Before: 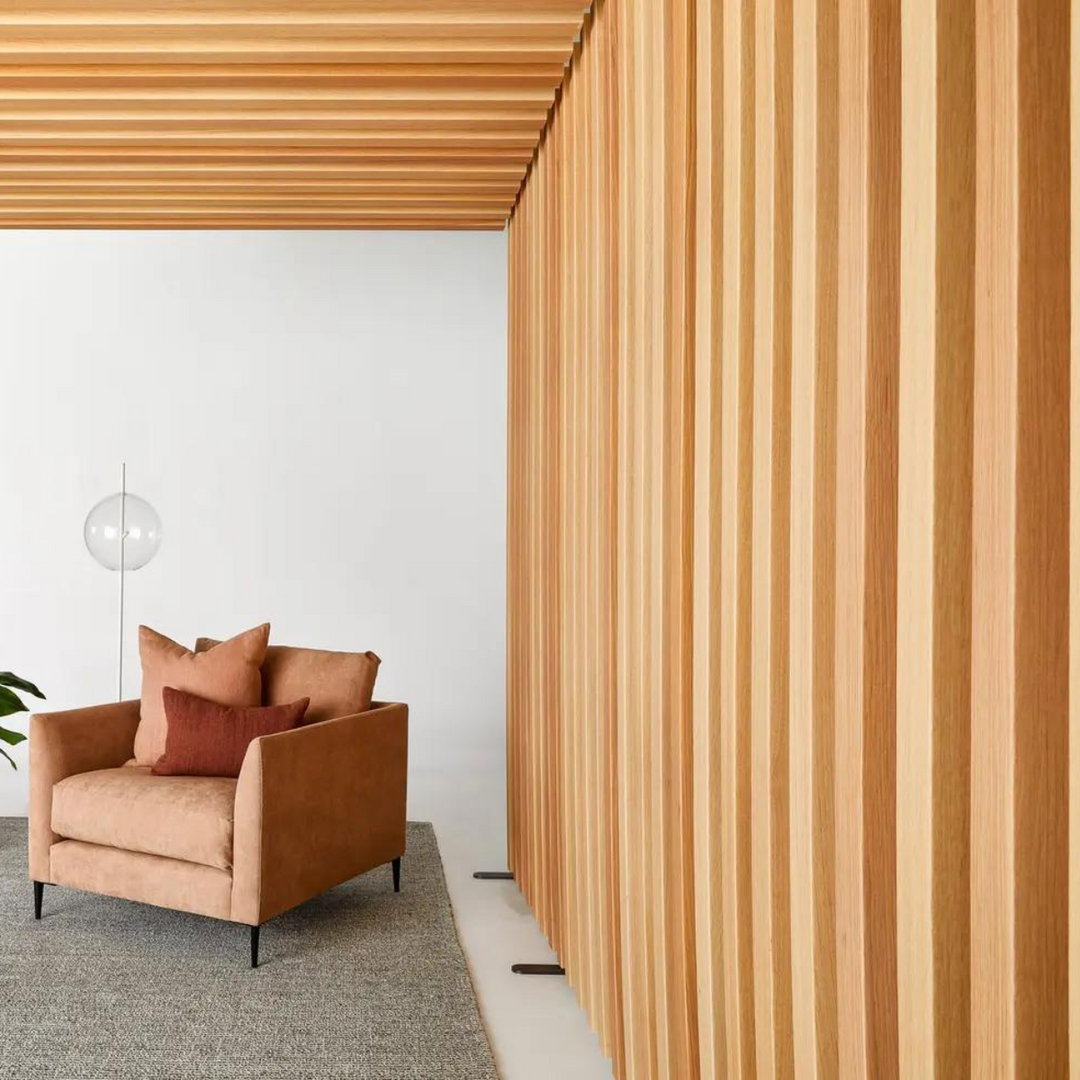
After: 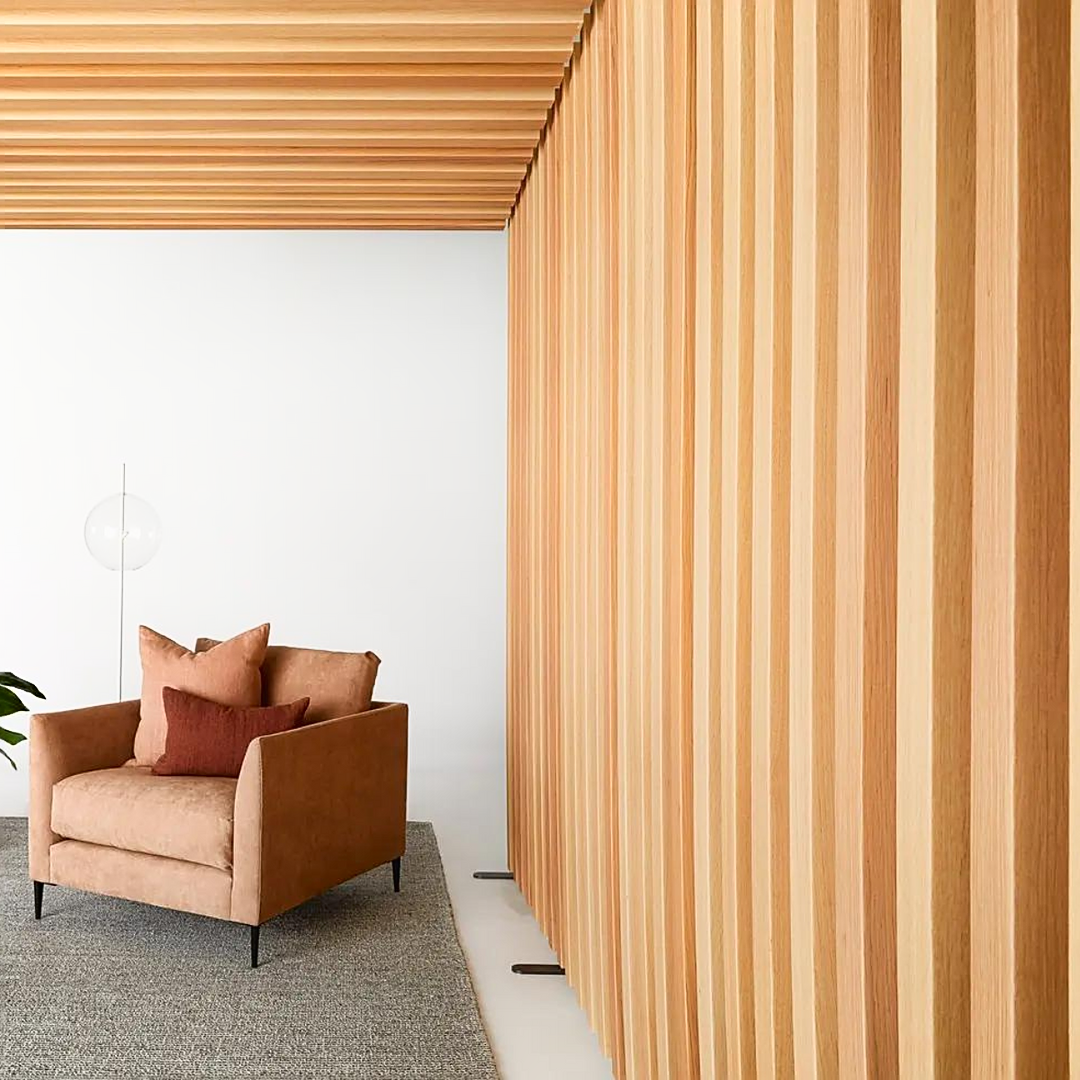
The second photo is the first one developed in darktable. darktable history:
contrast equalizer: octaves 7, y [[0.5, 0.486, 0.447, 0.446, 0.489, 0.5], [0.5 ×6], [0.5 ×6], [0 ×6], [0 ×6]]
sharpen: on, module defaults
shadows and highlights: shadows -61.44, white point adjustment -5.28, highlights 61.82
